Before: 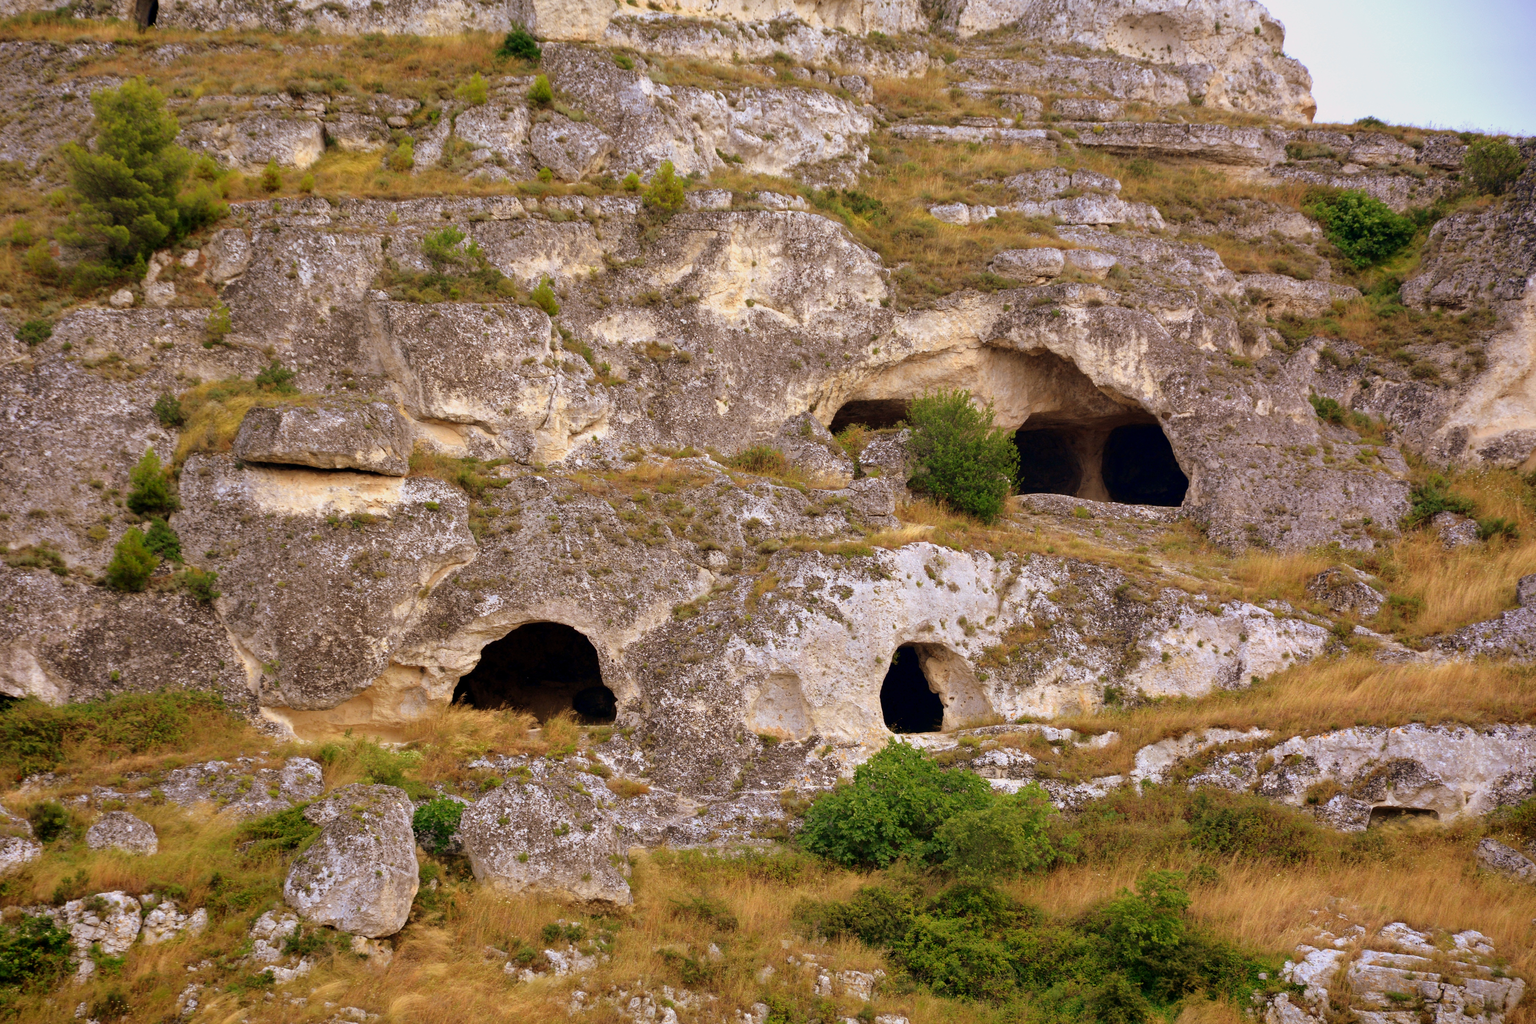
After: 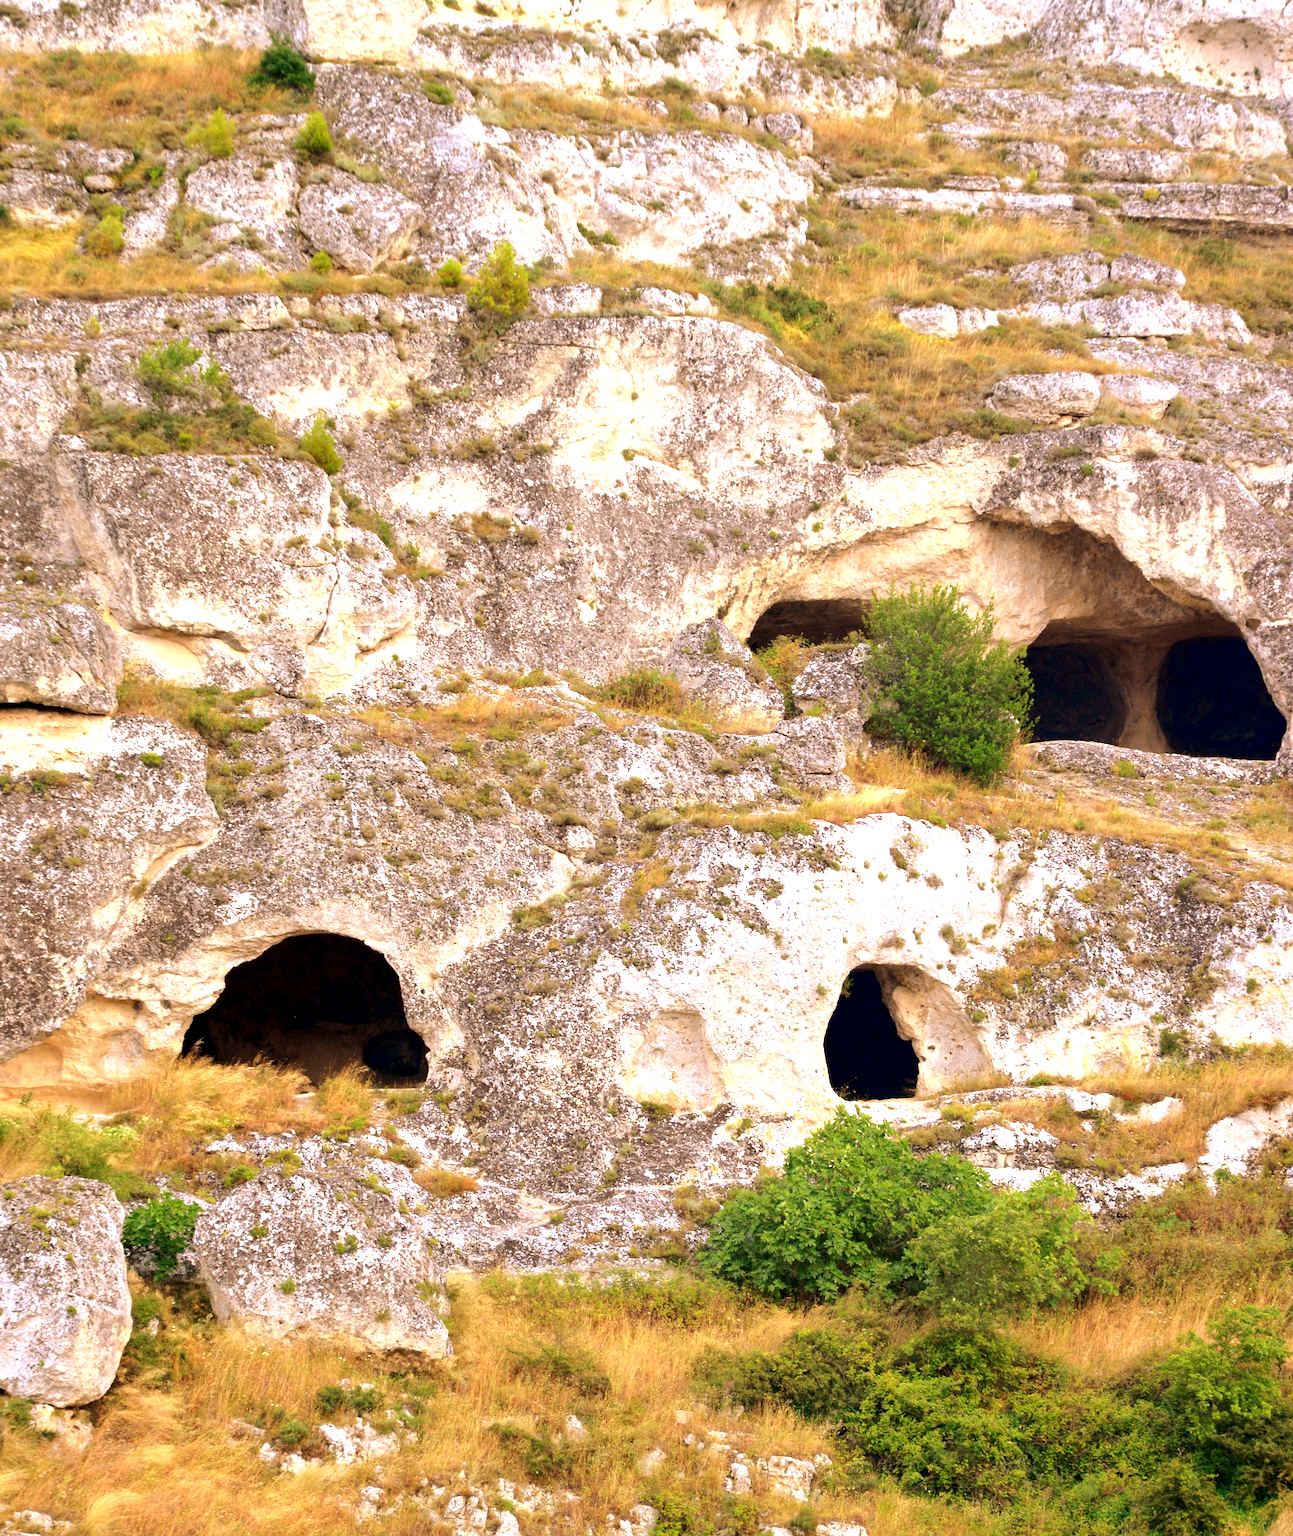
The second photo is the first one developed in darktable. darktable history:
exposure: black level correction 0.001, exposure 1.129 EV, compensate exposure bias true, compensate highlight preservation false
crop: left 21.577%, right 22.292%
